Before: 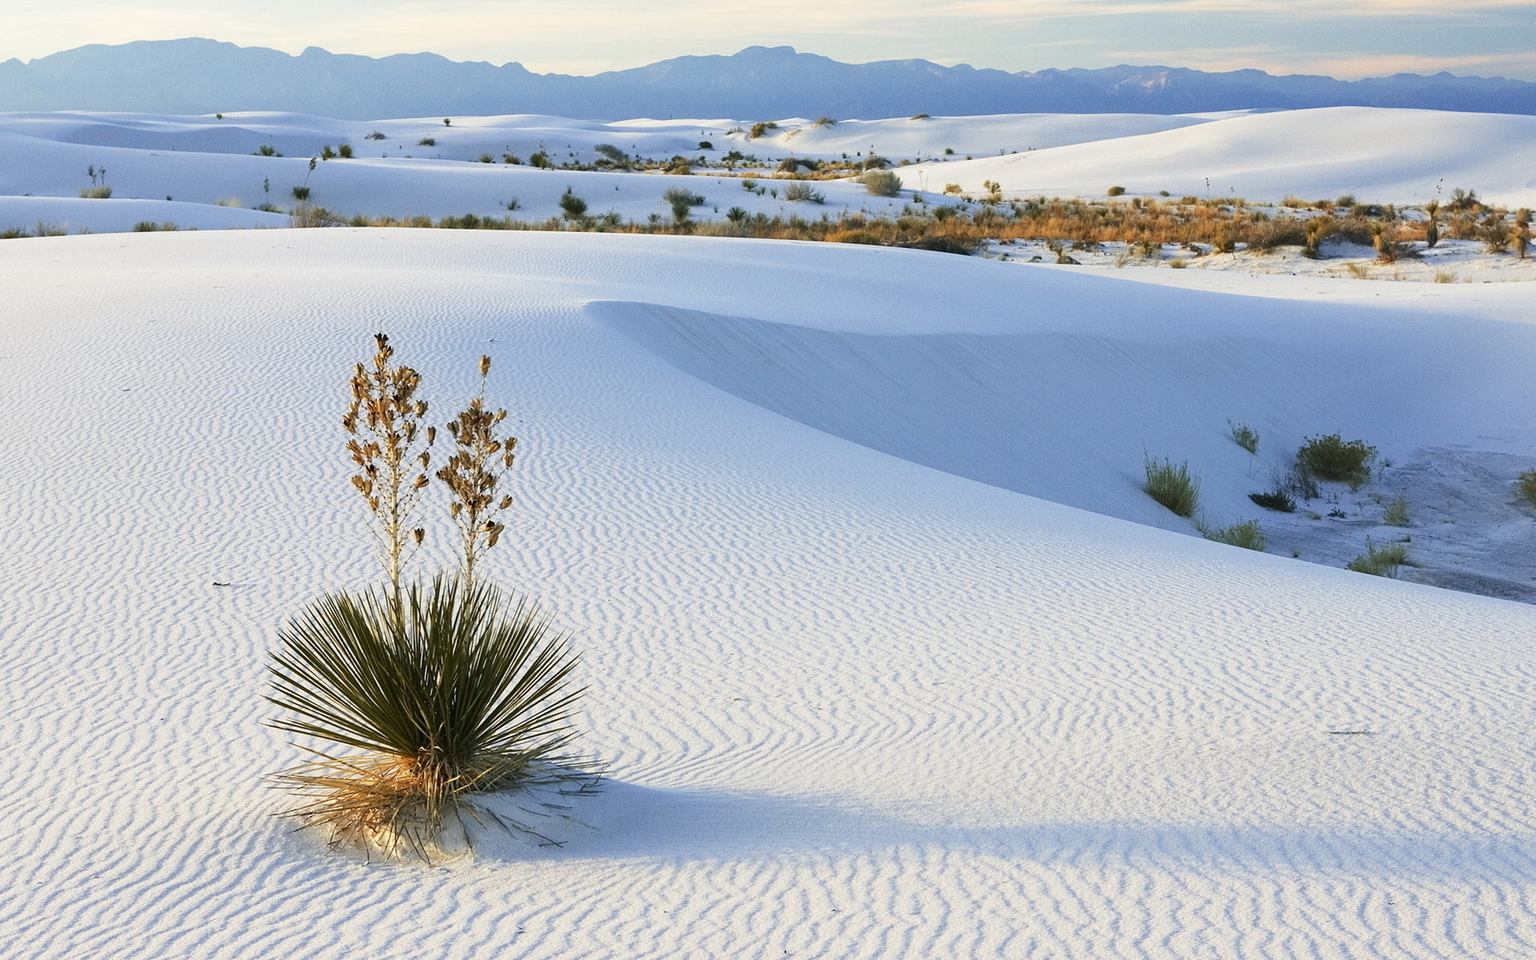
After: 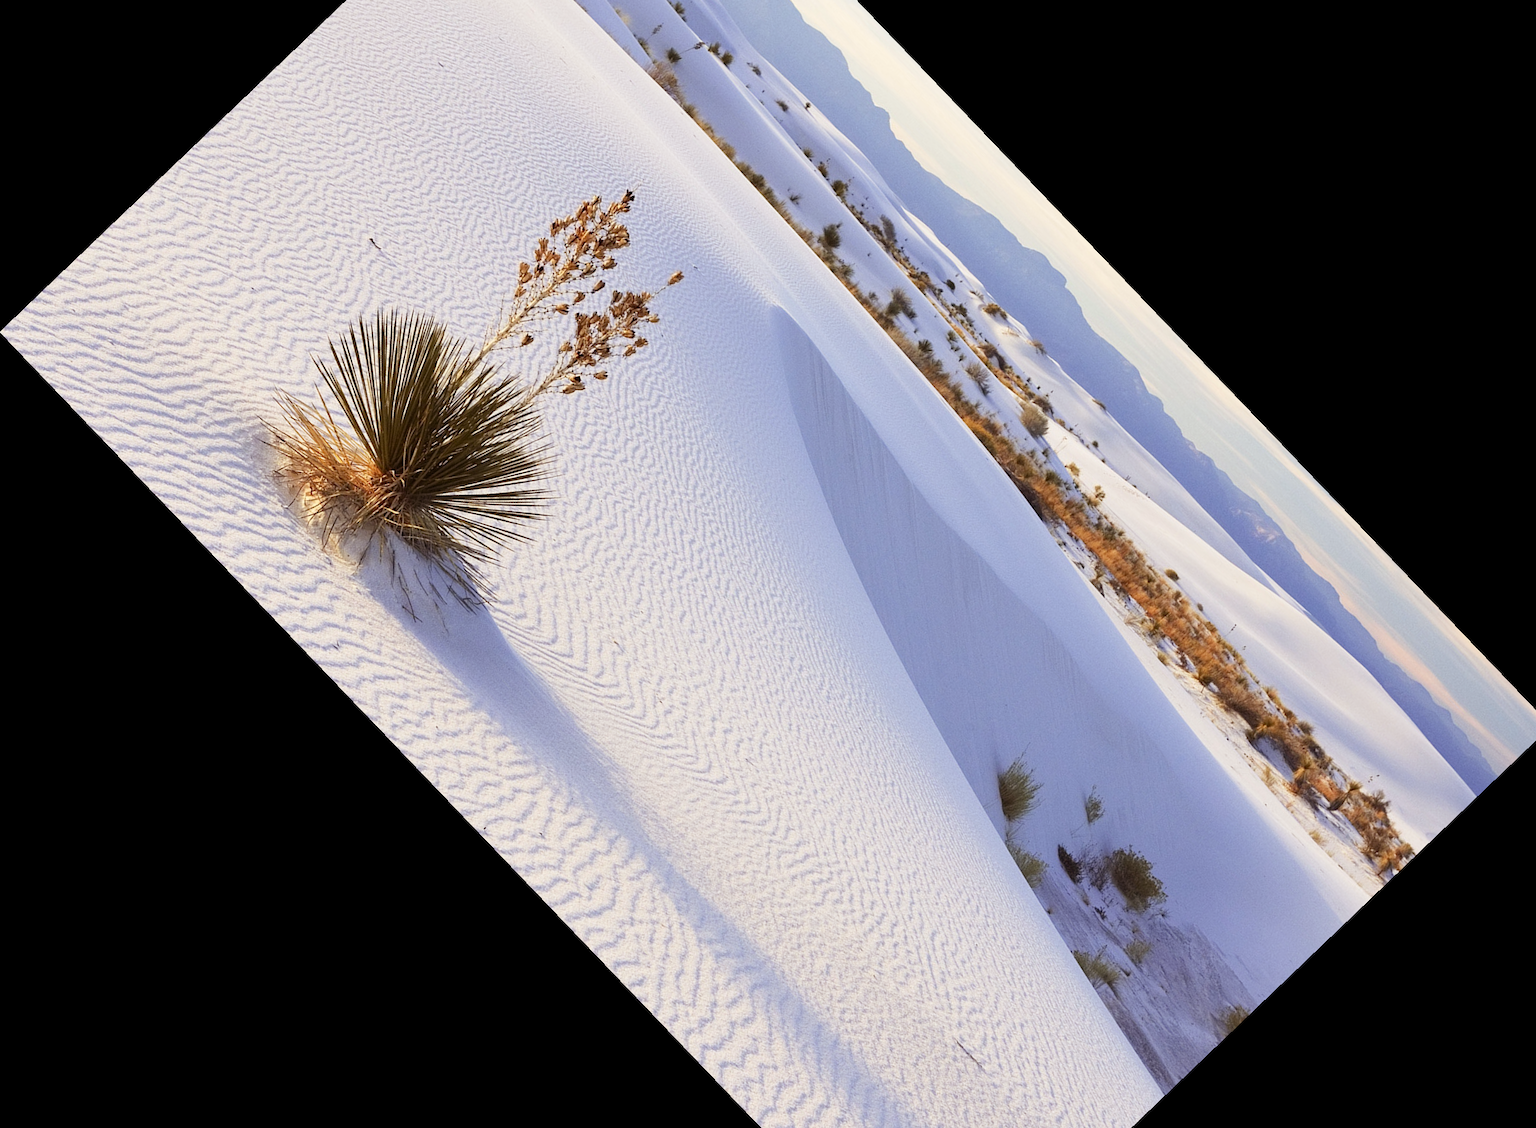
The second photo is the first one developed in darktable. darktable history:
tone equalizer: on, module defaults
crop and rotate: angle -46.26°, top 16.234%, right 0.912%, bottom 11.704%
rgb levels: mode RGB, independent channels, levels [[0, 0.474, 1], [0, 0.5, 1], [0, 0.5, 1]]
